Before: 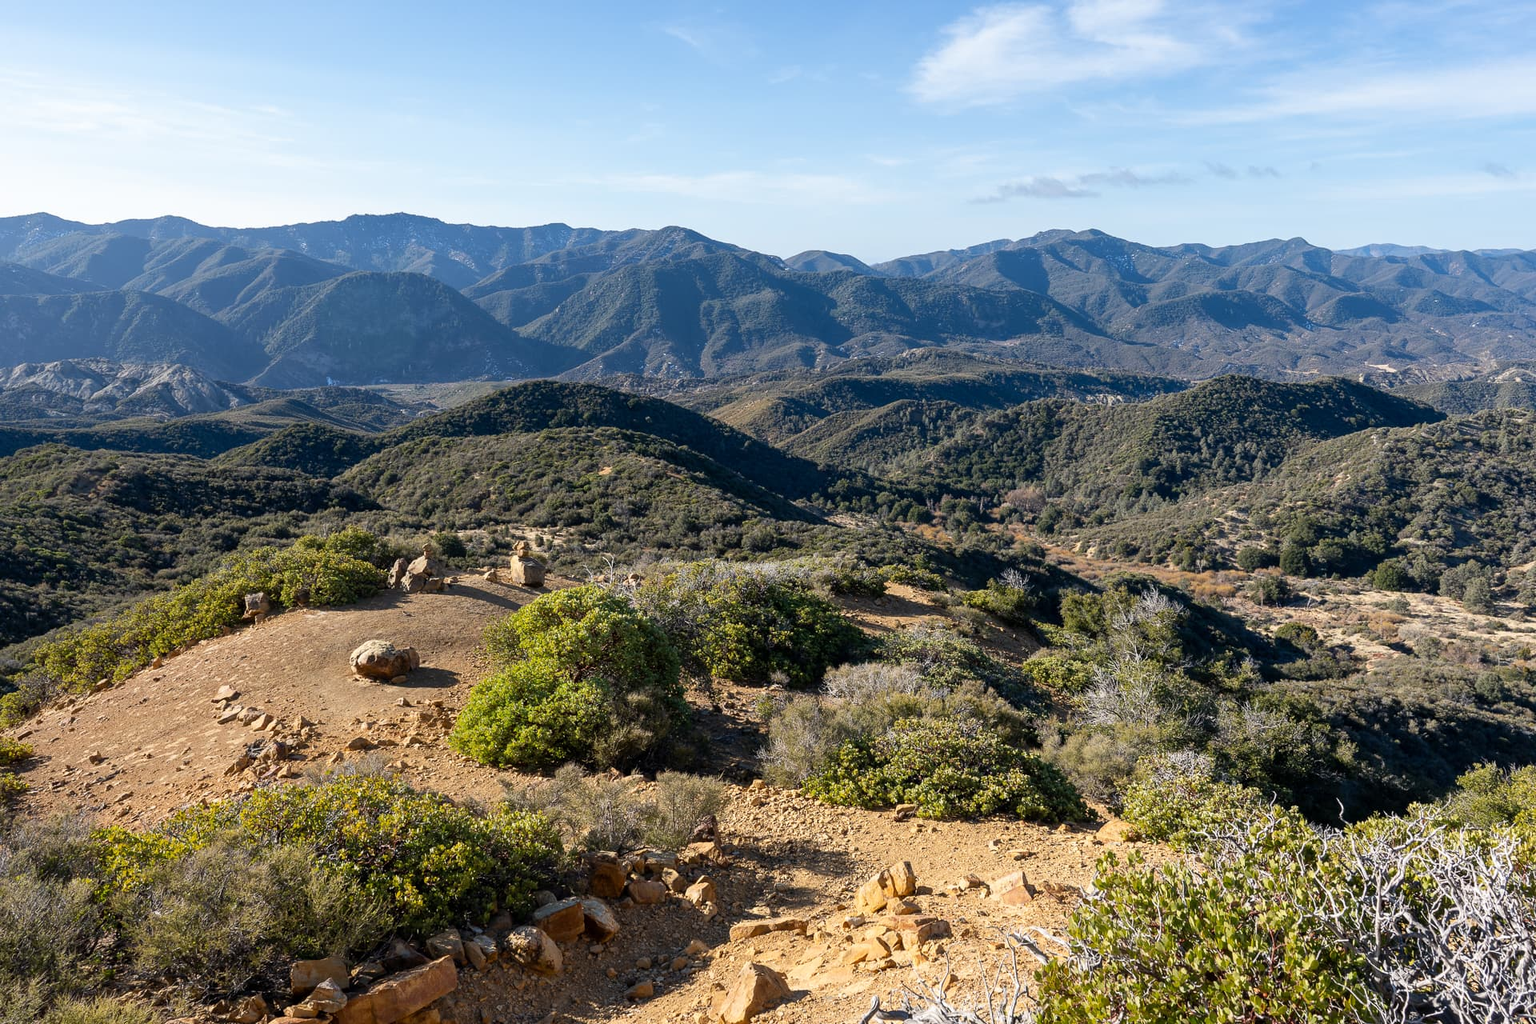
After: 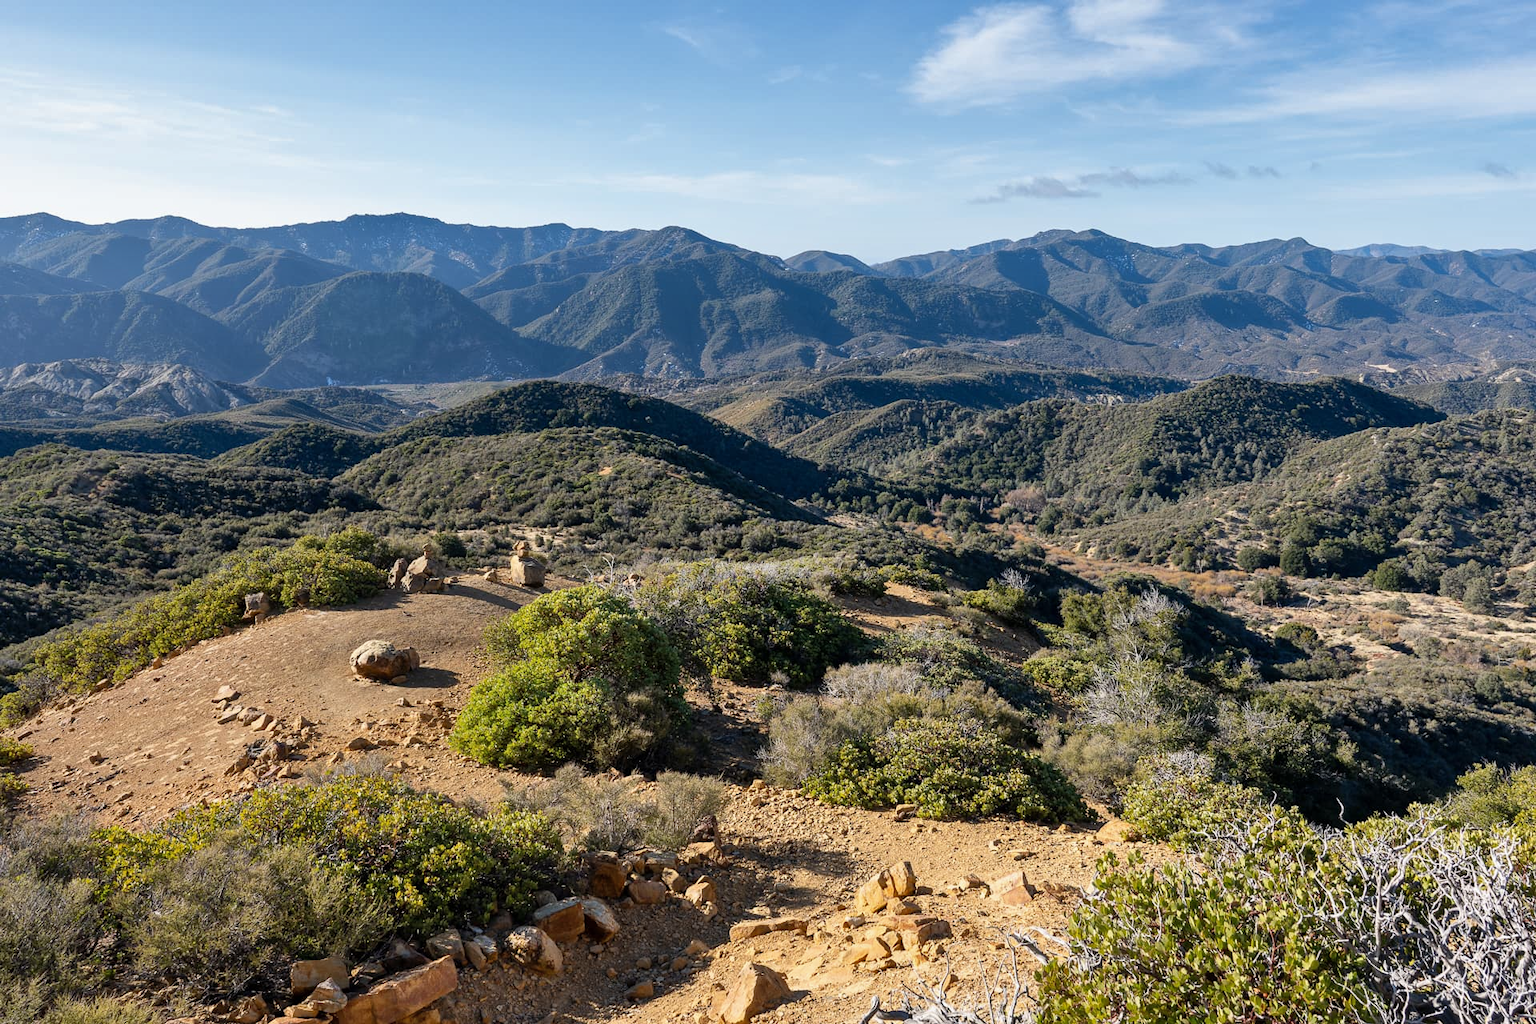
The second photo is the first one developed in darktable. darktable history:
exposure: exposure -0.052 EV, compensate exposure bias true, compensate highlight preservation false
shadows and highlights: soften with gaussian
